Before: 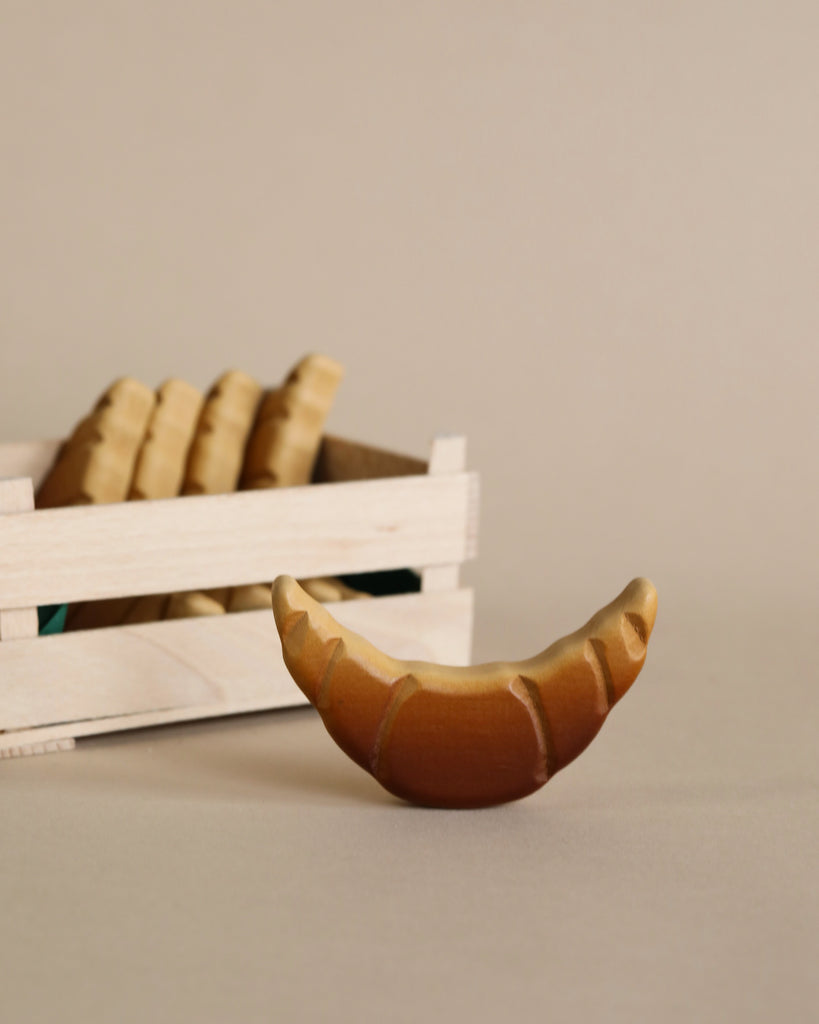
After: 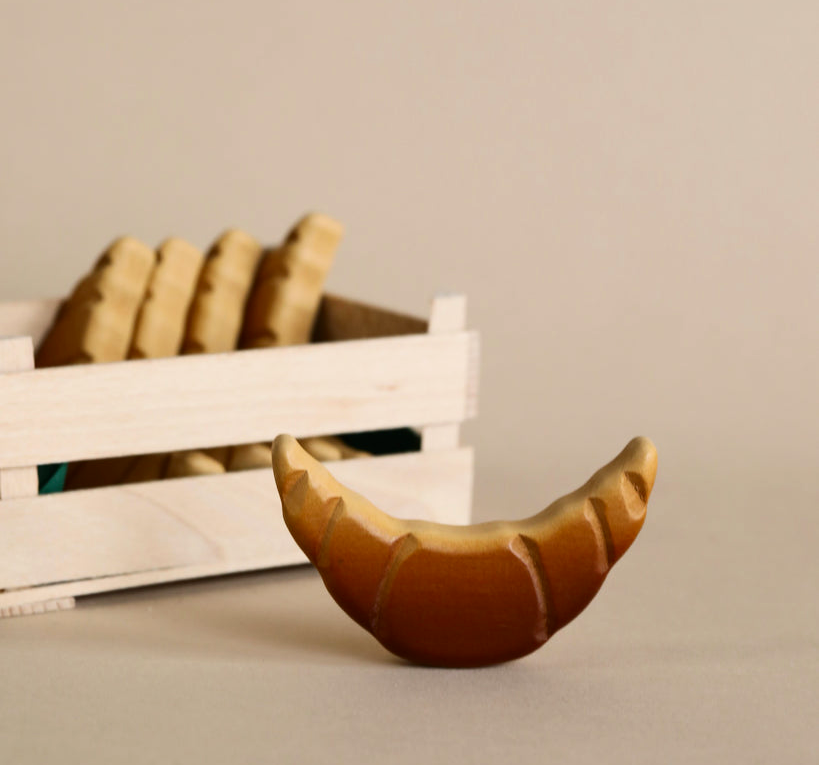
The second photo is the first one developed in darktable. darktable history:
crop: top 13.795%, bottom 11.431%
contrast brightness saturation: contrast 0.147, brightness -0.005, saturation 0.101
